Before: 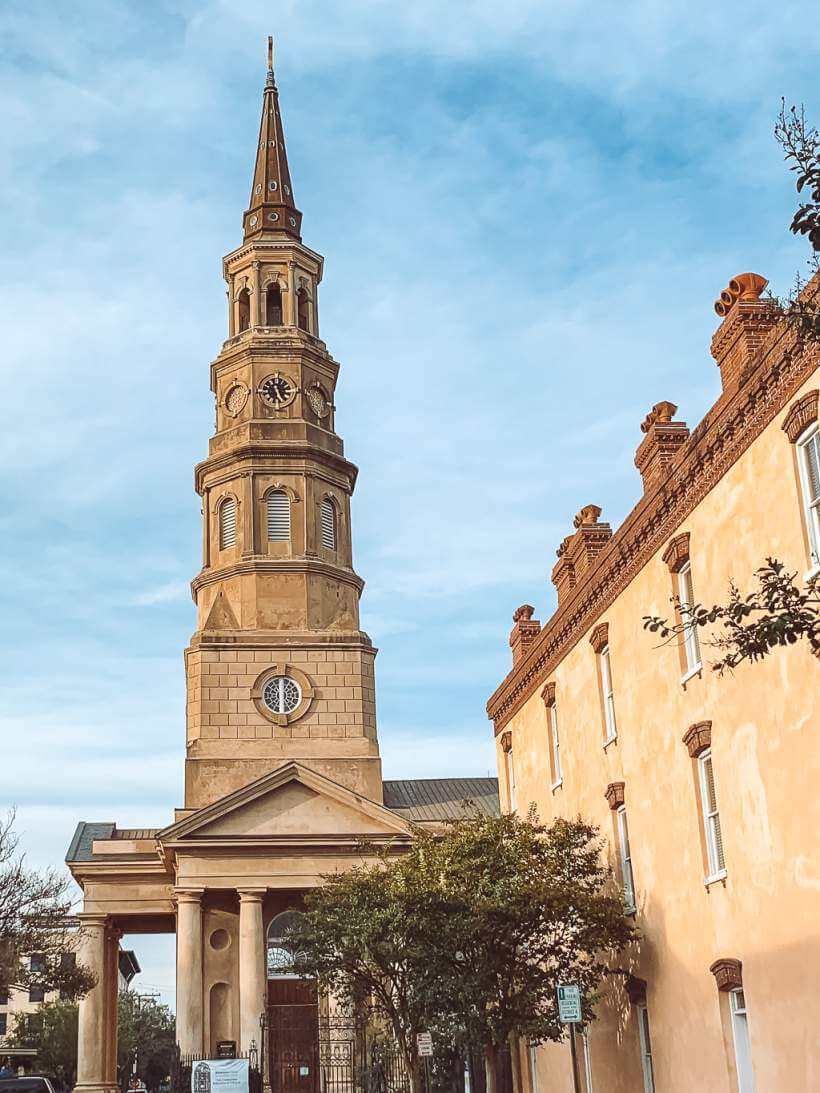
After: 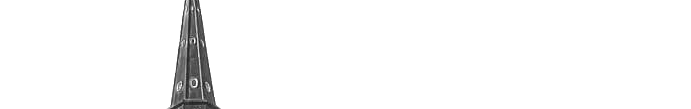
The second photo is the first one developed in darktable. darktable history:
crop and rotate: left 9.644%, top 9.491%, right 6.021%, bottom 80.509%
color zones: curves: ch0 [(0.287, 0.048) (0.493, 0.484) (0.737, 0.816)]; ch1 [(0, 0) (0.143, 0) (0.286, 0) (0.429, 0) (0.571, 0) (0.714, 0) (0.857, 0)]
exposure: black level correction 0, exposure 1.2 EV, compensate exposure bias true, compensate highlight preservation false
